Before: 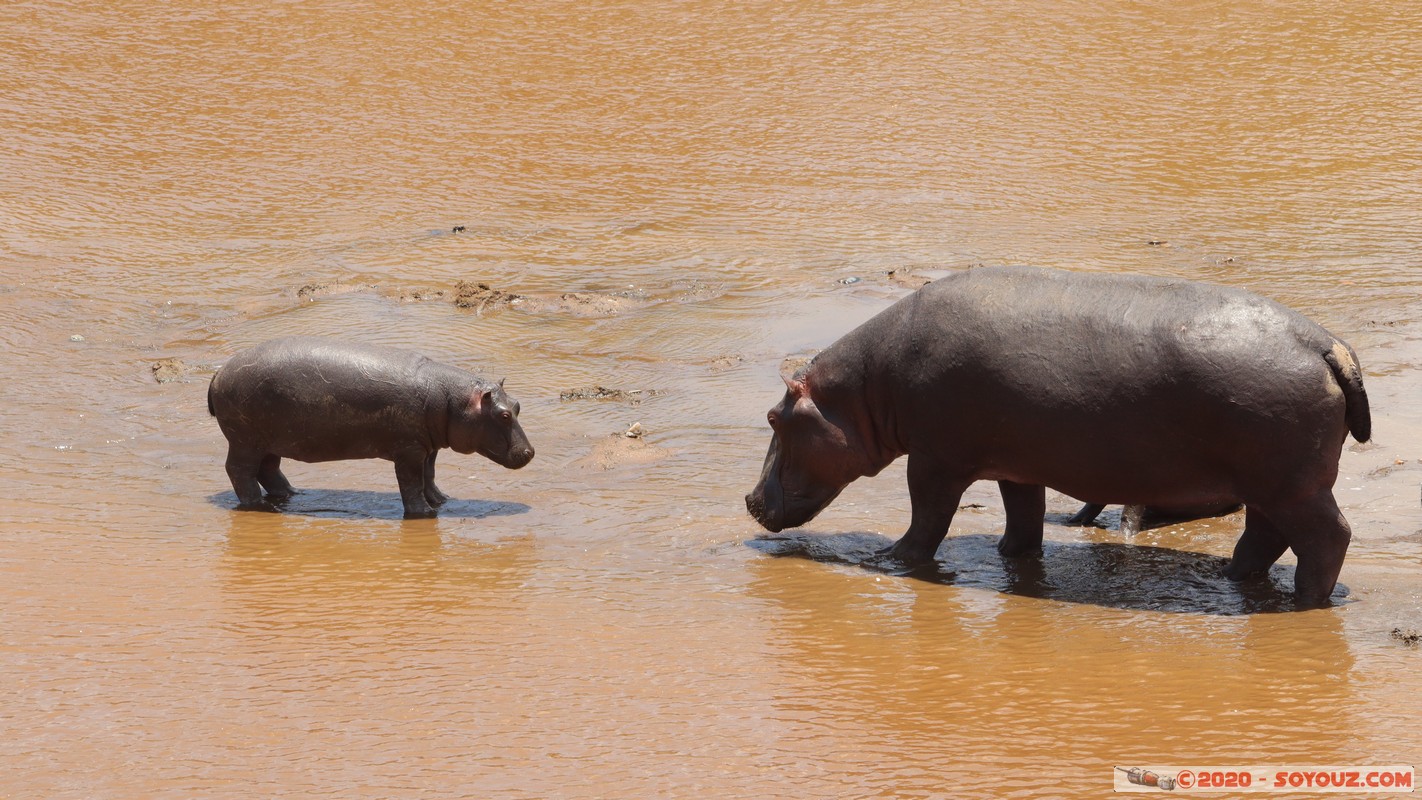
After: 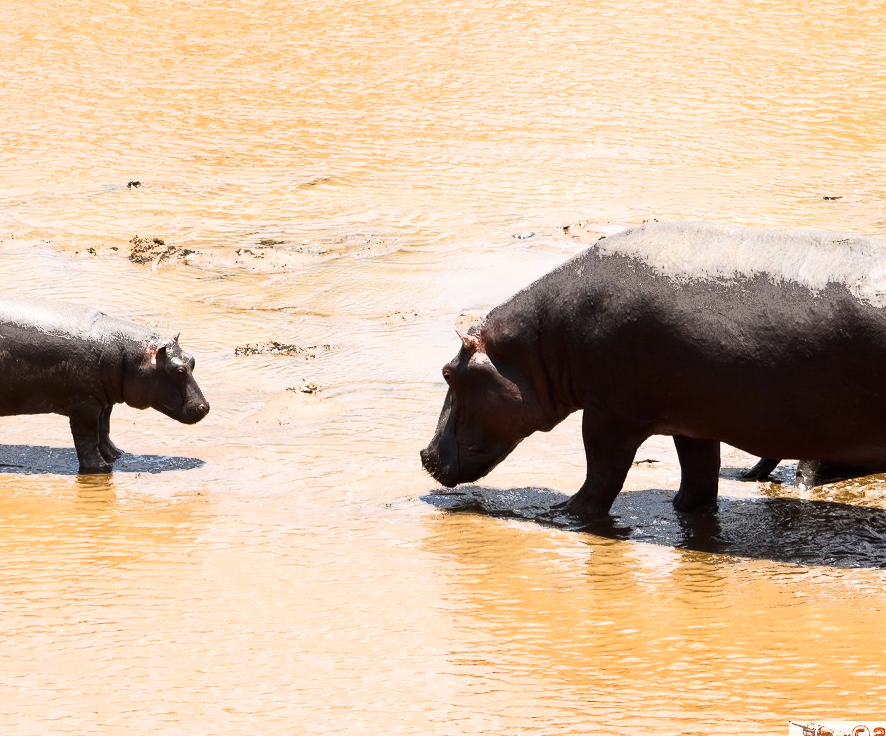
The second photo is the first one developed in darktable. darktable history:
crop and rotate: left 22.918%, top 5.629%, right 14.711%, bottom 2.247%
fill light: exposure -0.73 EV, center 0.69, width 2.2
exposure: black level correction 0, exposure 0.7 EV, compensate exposure bias true, compensate highlight preservation false
contrast brightness saturation: contrast 0.25, saturation -0.31
filmic rgb: black relative exposure -12 EV, white relative exposure 2.8 EV, threshold 3 EV, target black luminance 0%, hardness 8.06, latitude 70.41%, contrast 1.14, highlights saturation mix 10%, shadows ↔ highlights balance -0.388%, color science v4 (2020), iterations of high-quality reconstruction 10, contrast in shadows soft, contrast in highlights soft, enable highlight reconstruction true
